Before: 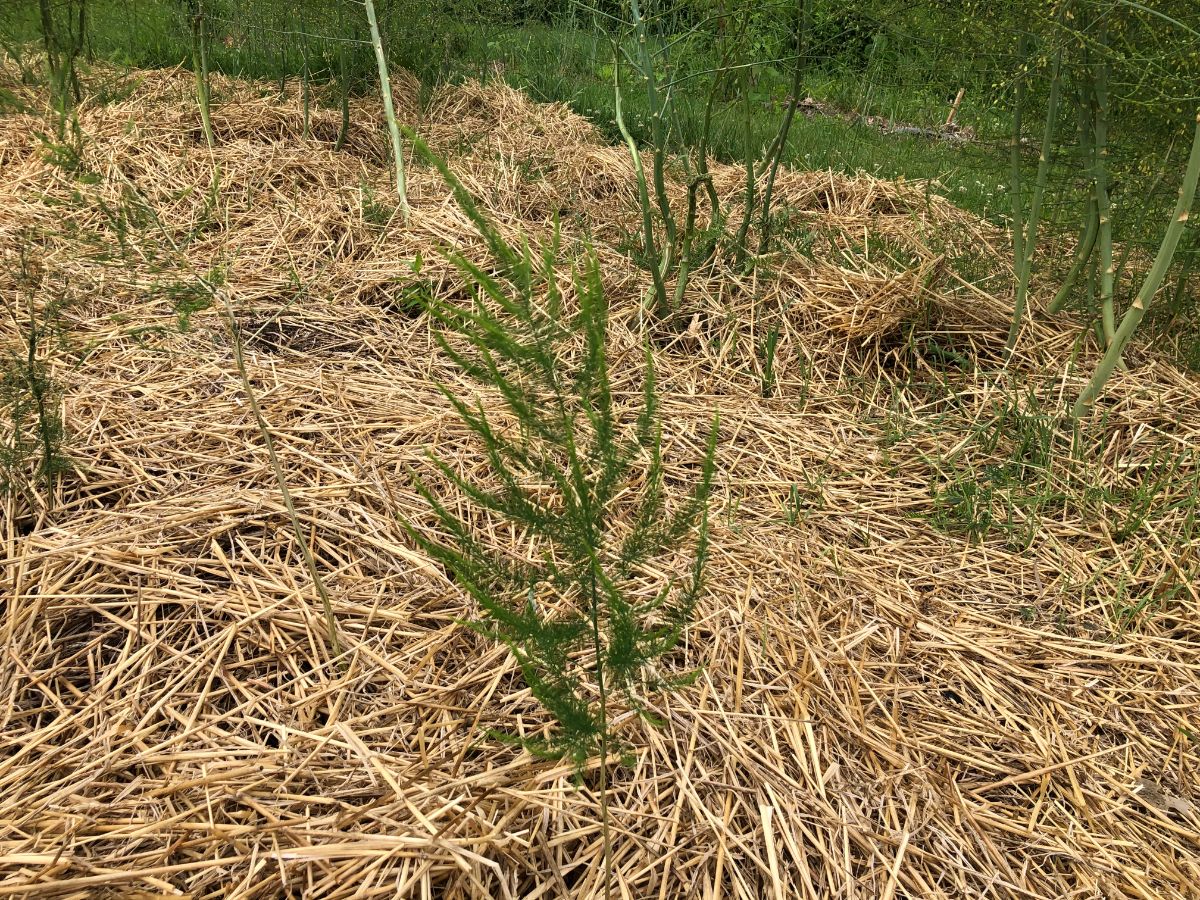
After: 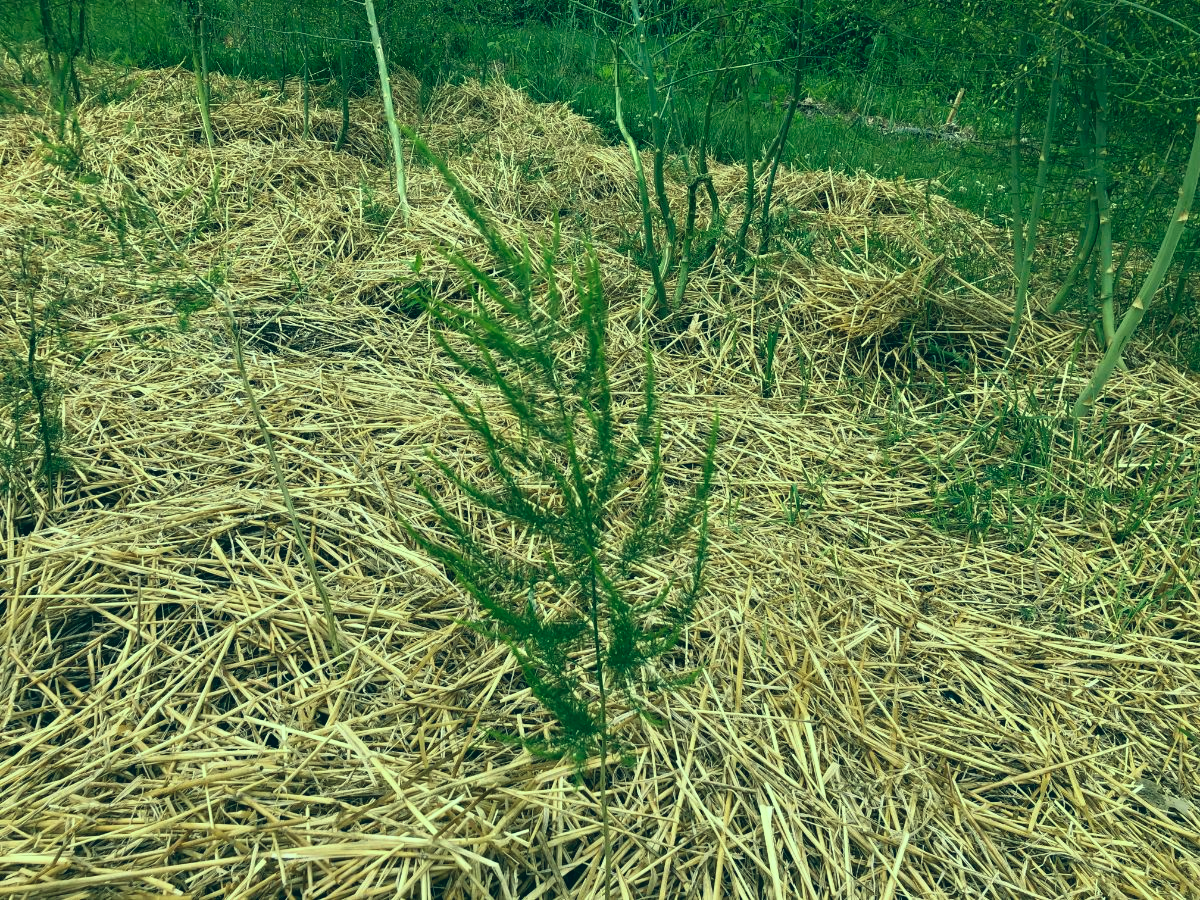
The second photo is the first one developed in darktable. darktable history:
exposure: black level correction -0.003, exposure 0.04 EV, compensate highlight preservation false
color correction: highlights a* -20.08, highlights b* 9.8, shadows a* -20.4, shadows b* -10.76
